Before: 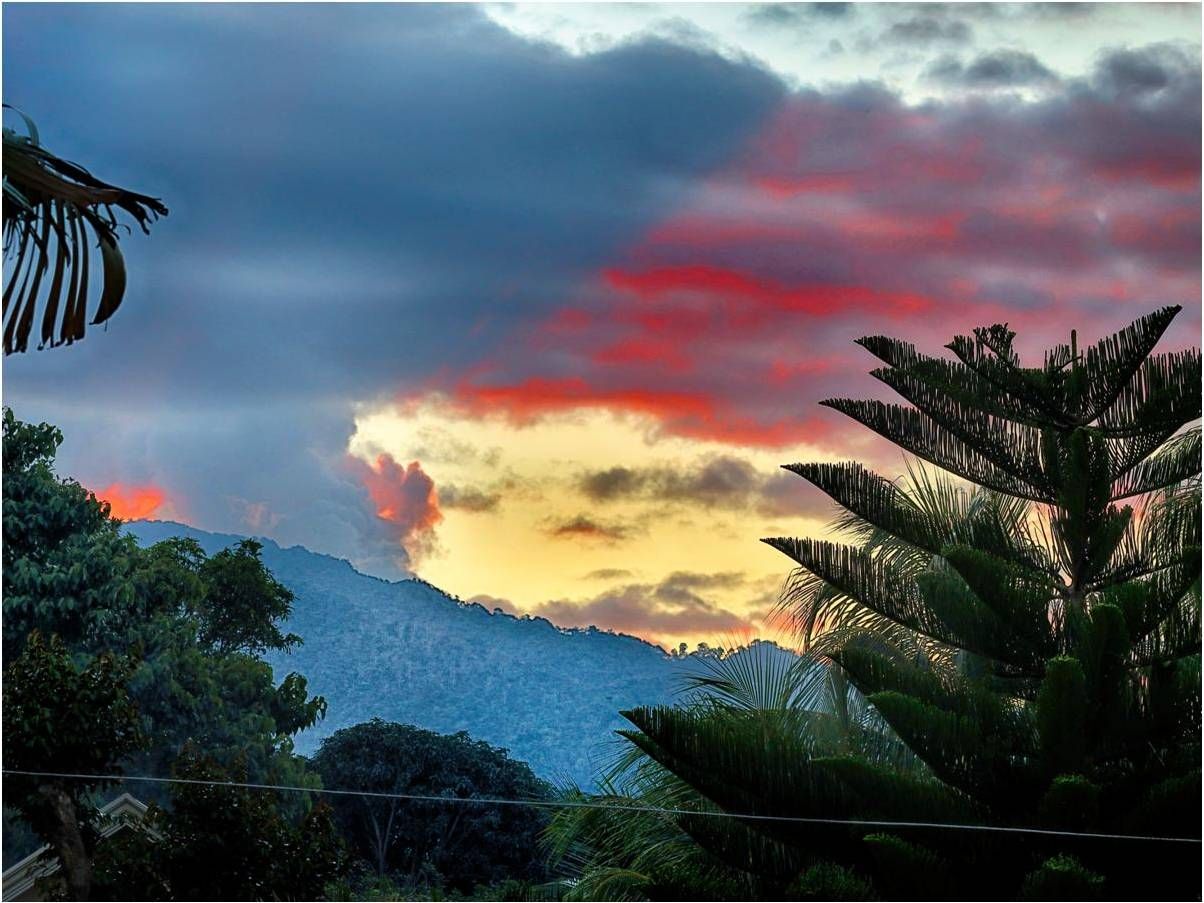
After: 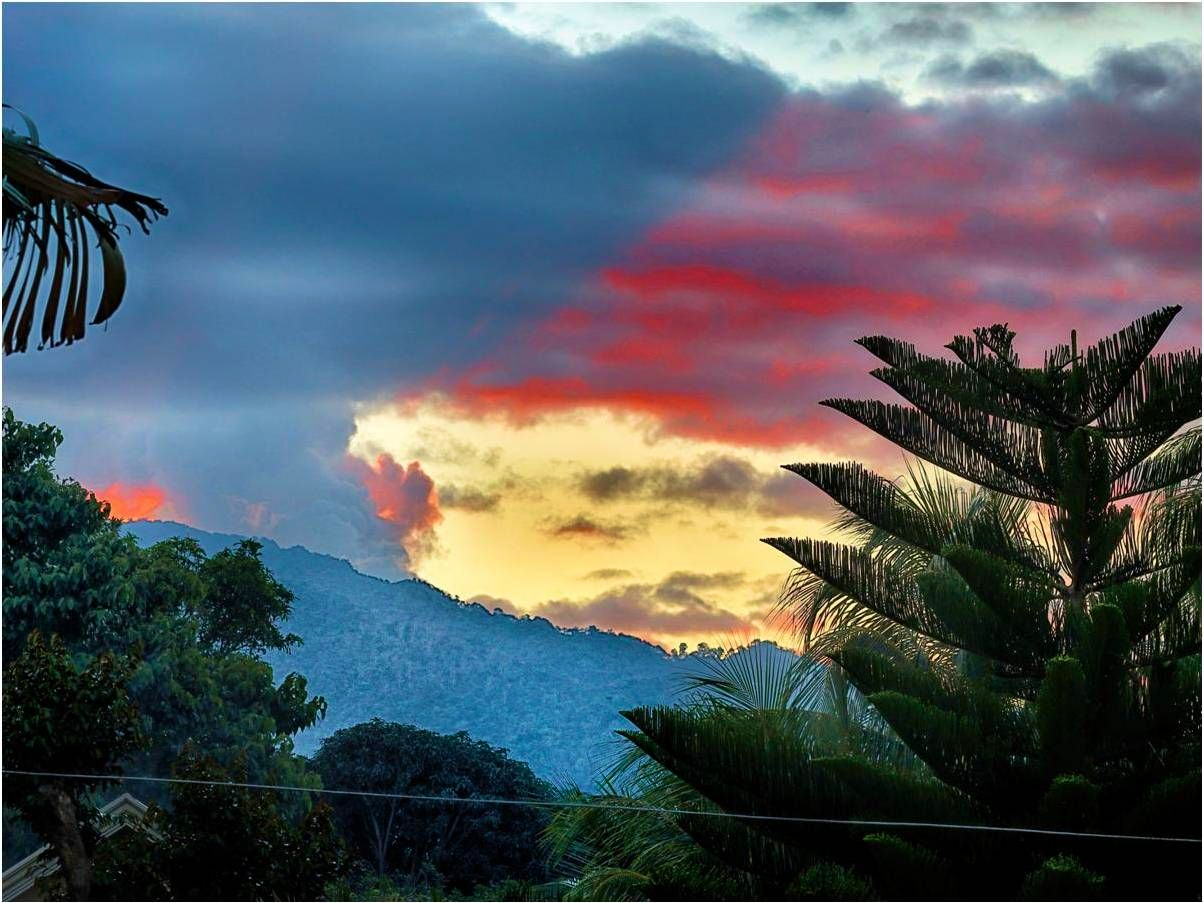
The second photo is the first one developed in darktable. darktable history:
velvia: on, module defaults
color correction: highlights a* 0.032, highlights b* -0.407
